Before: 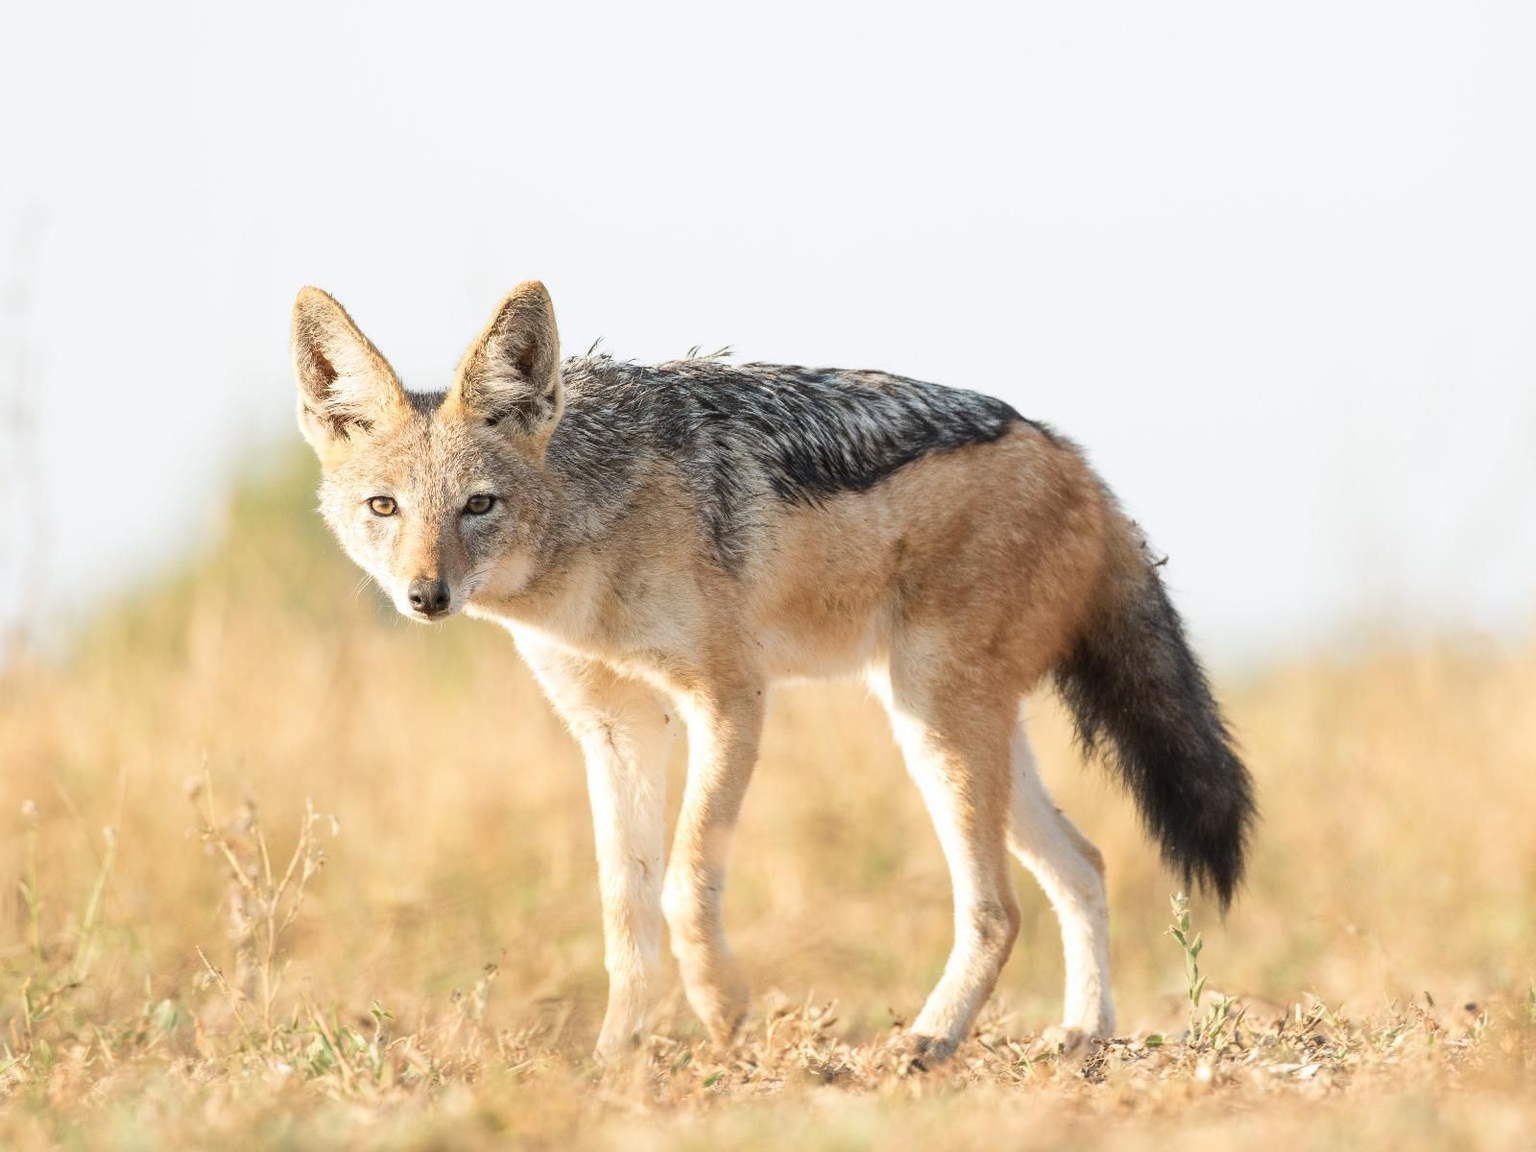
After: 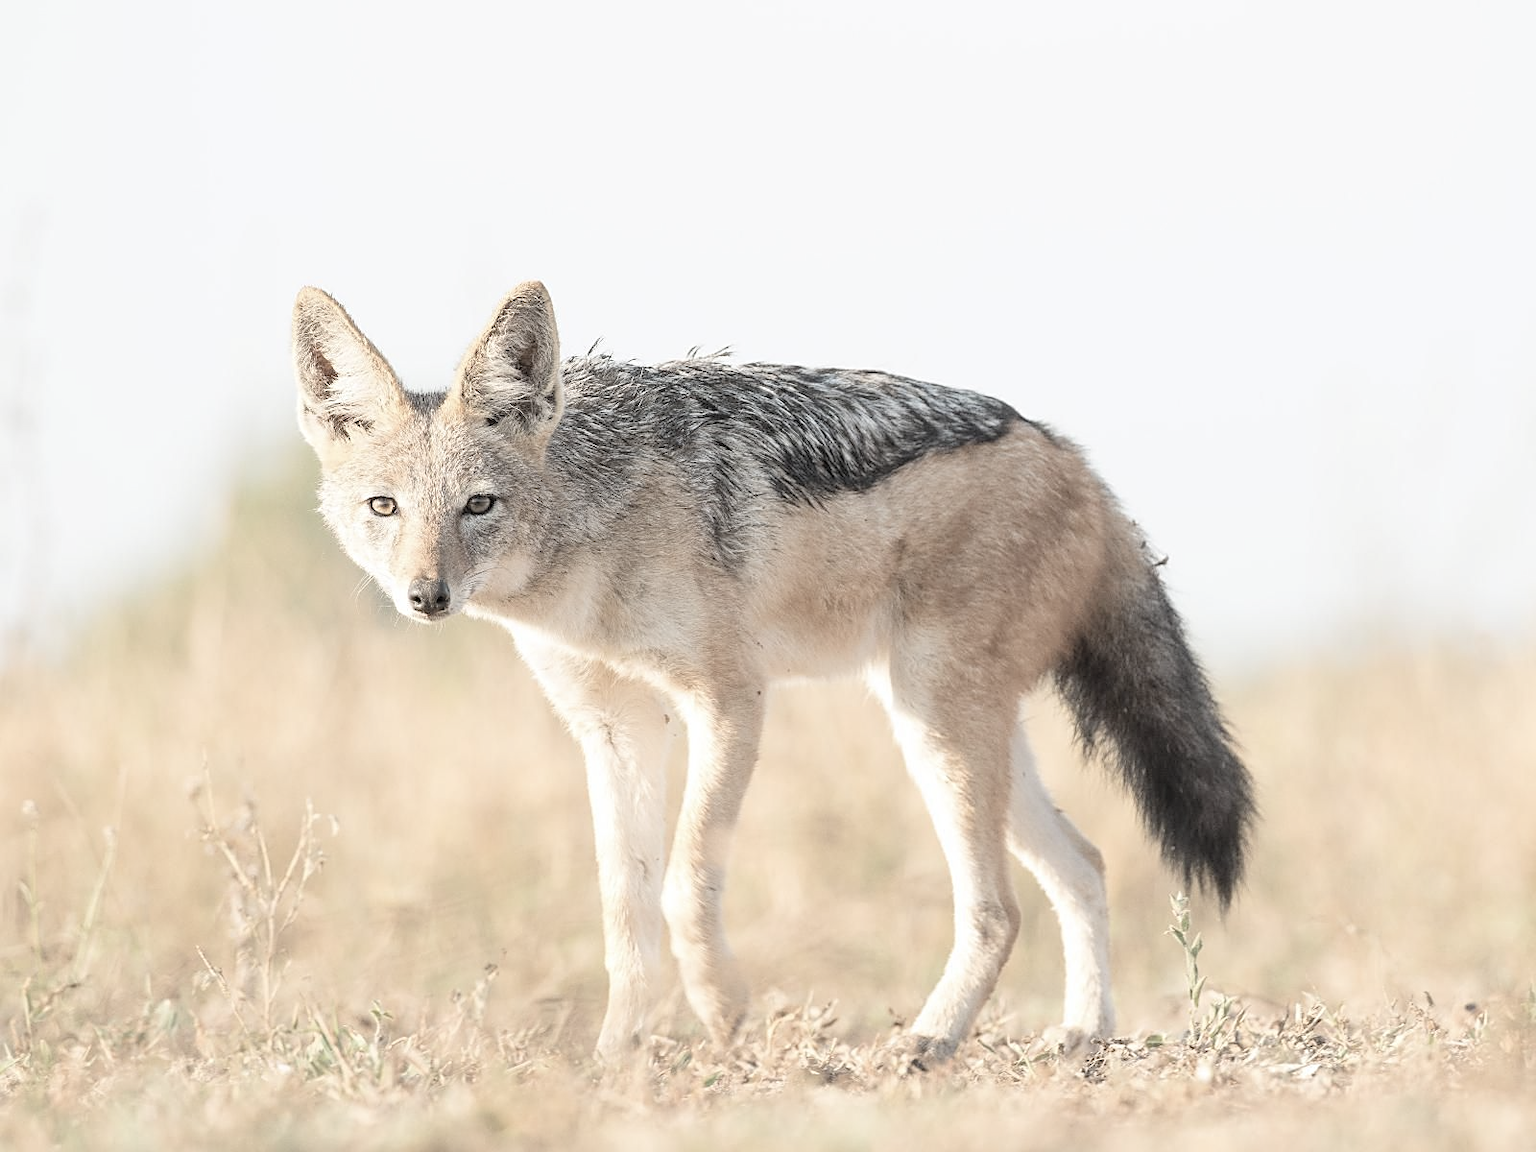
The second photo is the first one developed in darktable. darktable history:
contrast brightness saturation: brightness 0.189, saturation -0.508
sharpen: on, module defaults
